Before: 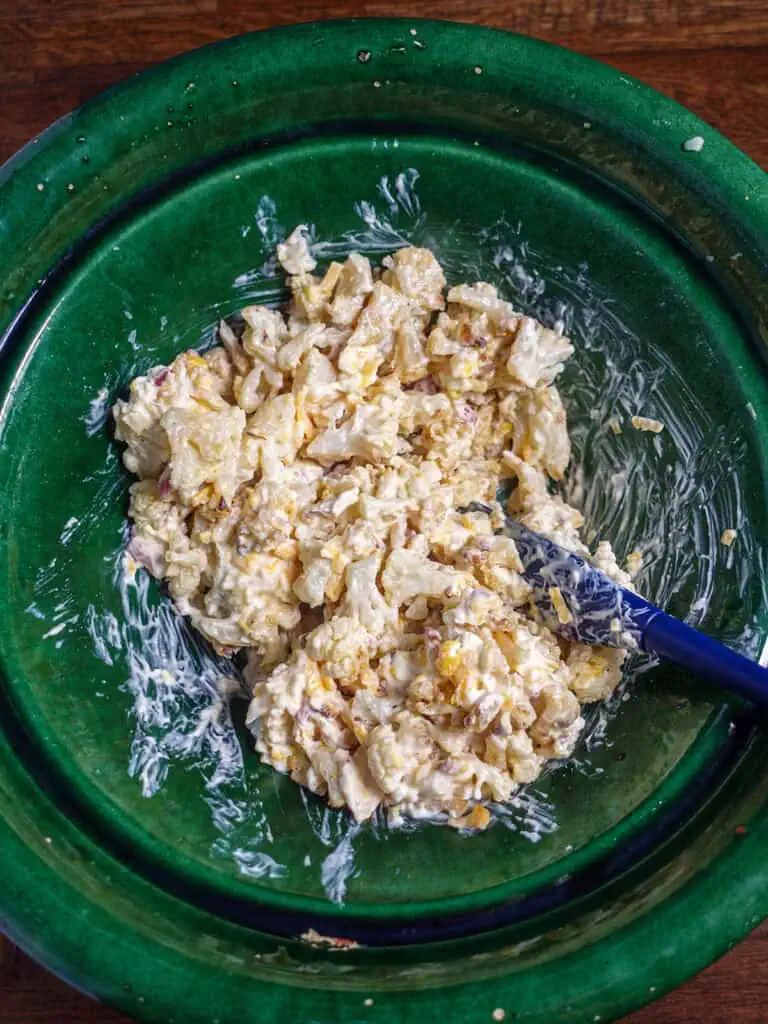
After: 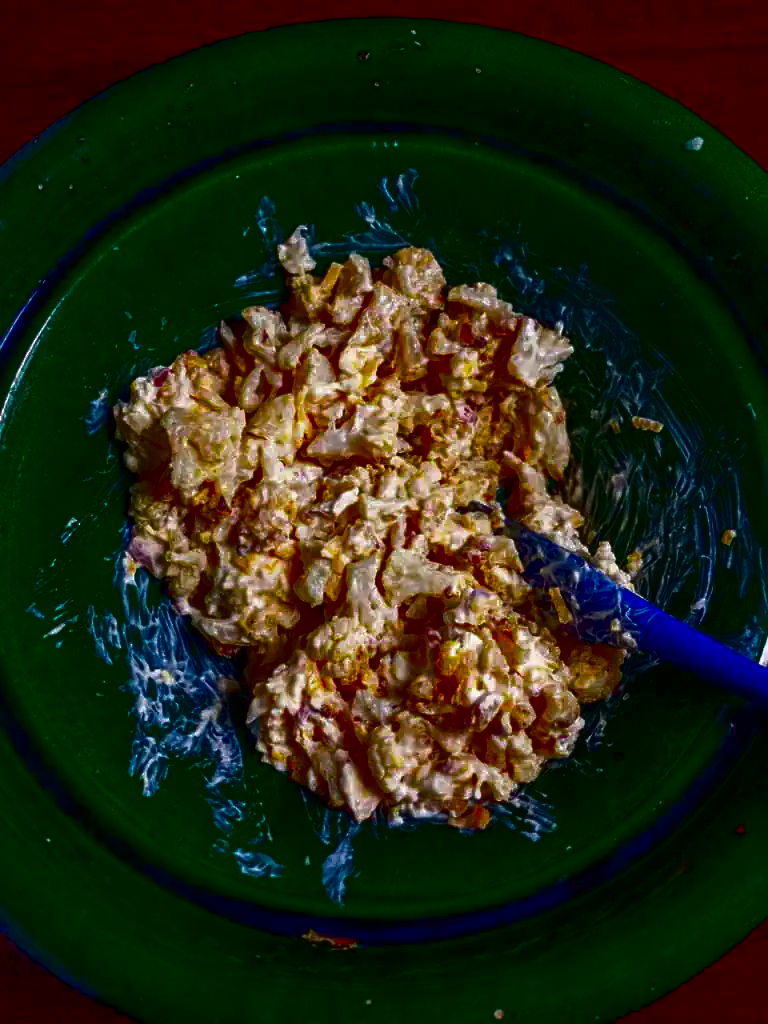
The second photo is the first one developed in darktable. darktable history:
contrast brightness saturation: brightness -0.985, saturation 1
